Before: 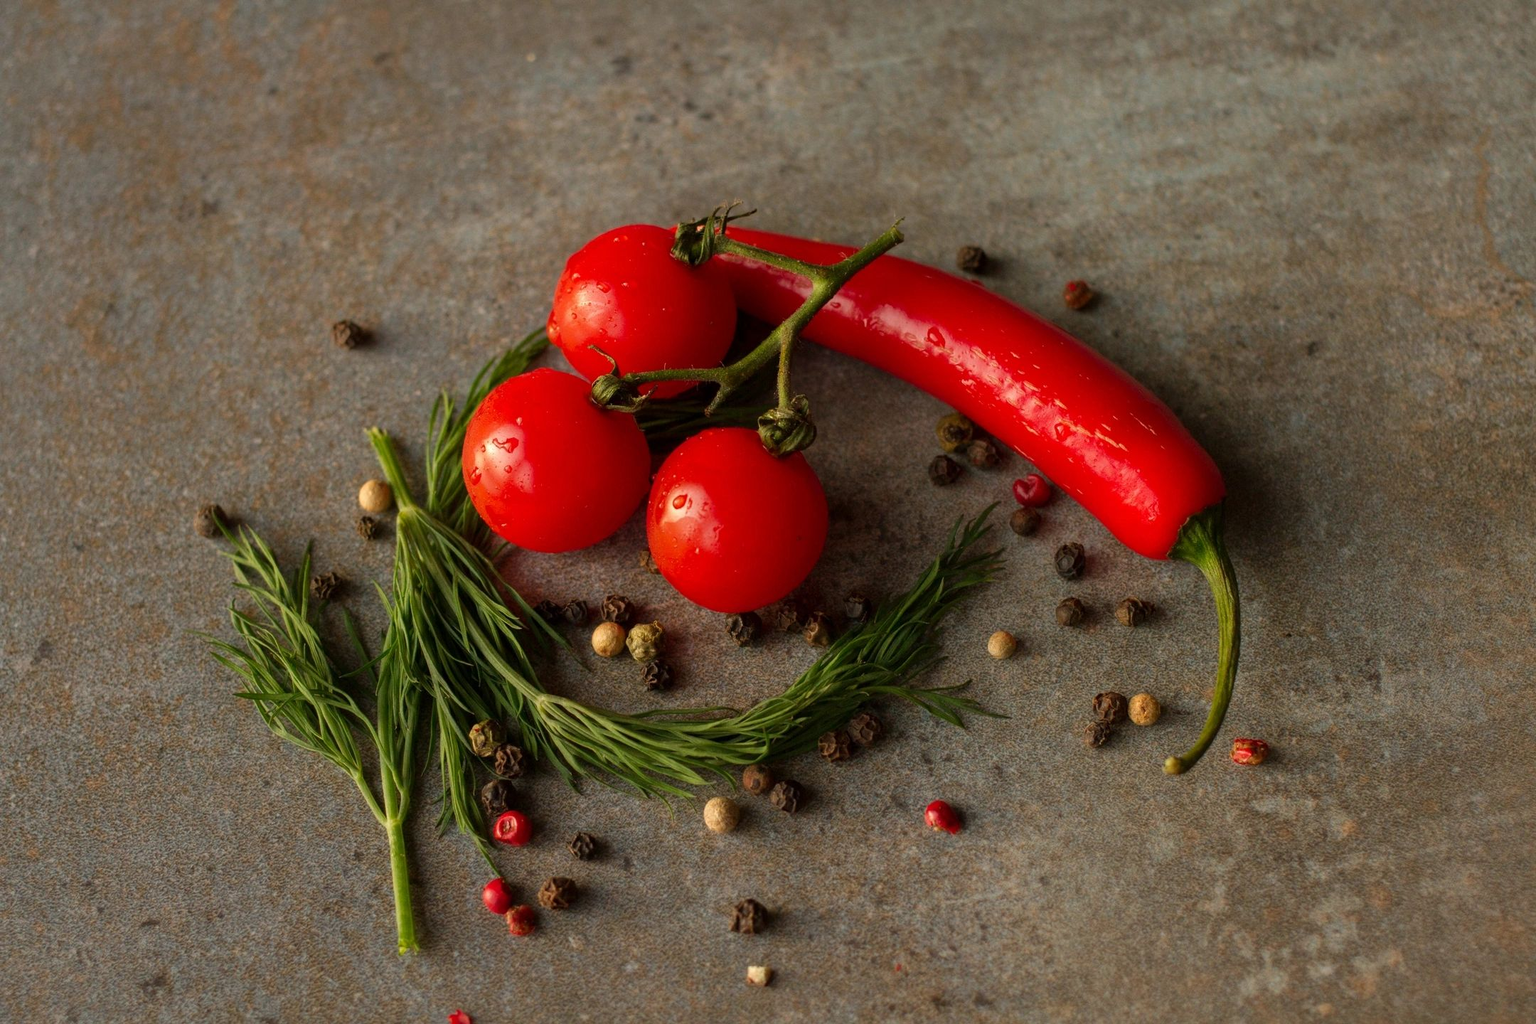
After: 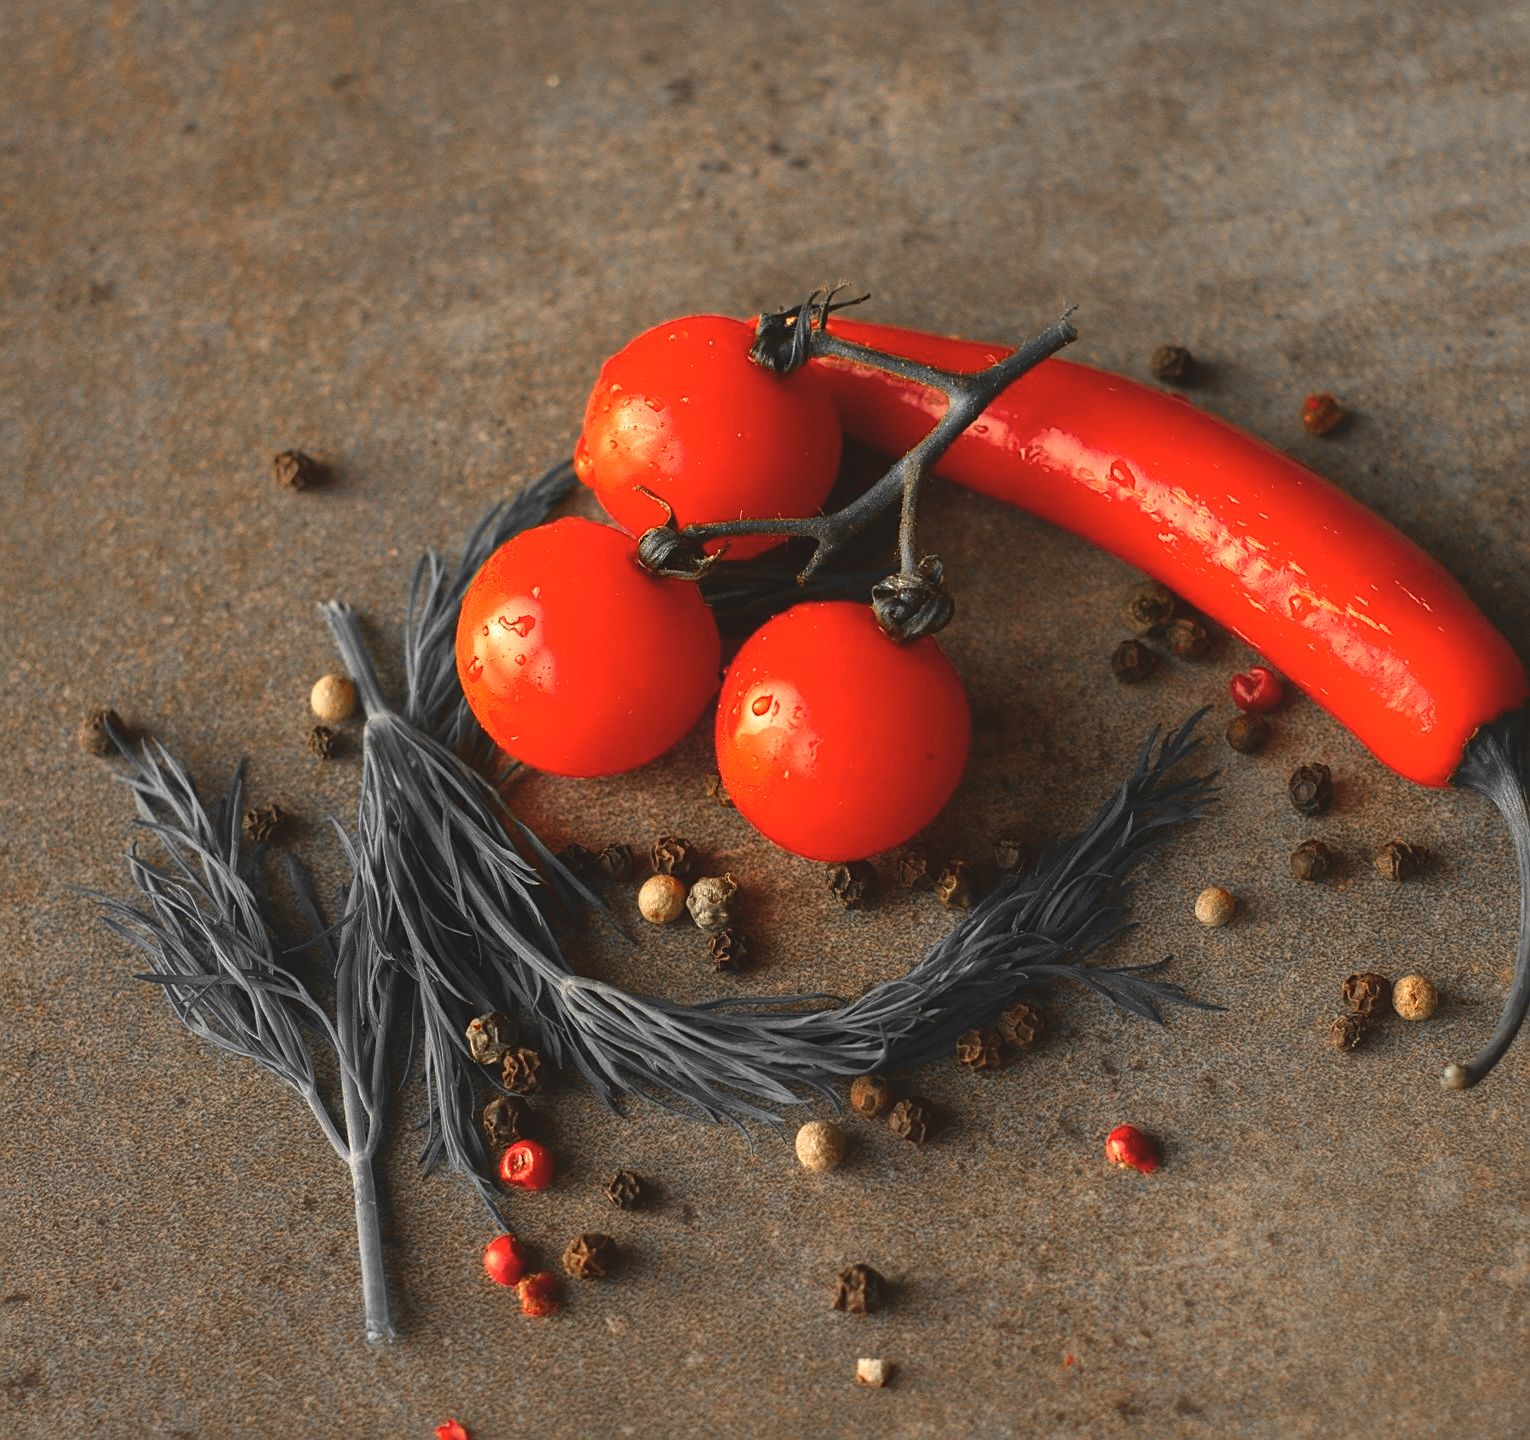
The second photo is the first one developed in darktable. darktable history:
color correction: highlights a* 14.92, highlights b* 31.94
exposure: black level correction -0.013, exposure -0.195 EV, compensate highlight preservation false
contrast brightness saturation: contrast 0.038, saturation 0.067
color zones: curves: ch0 [(0, 0.65) (0.096, 0.644) (0.221, 0.539) (0.429, 0.5) (0.571, 0.5) (0.714, 0.5) (0.857, 0.5) (1, 0.65)]; ch1 [(0, 0.5) (0.143, 0.5) (0.257, -0.002) (0.429, 0.04) (0.571, -0.001) (0.714, -0.015) (0.857, 0.024) (1, 0.5)]
crop and rotate: left 8.983%, right 20.164%
sharpen: on, module defaults
